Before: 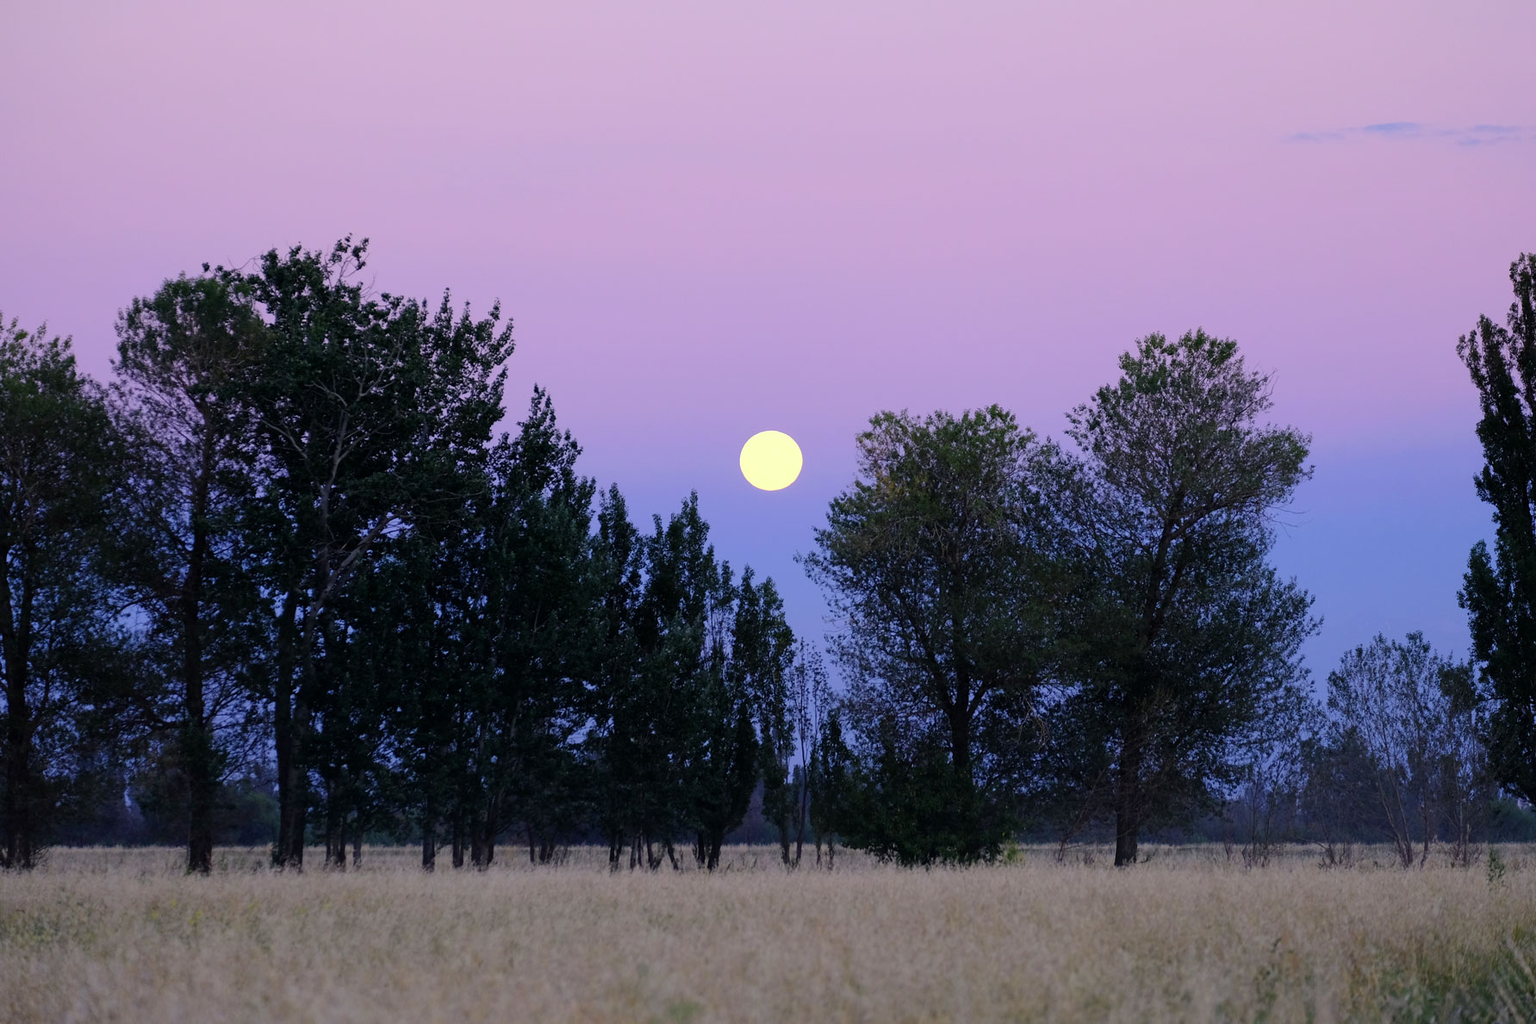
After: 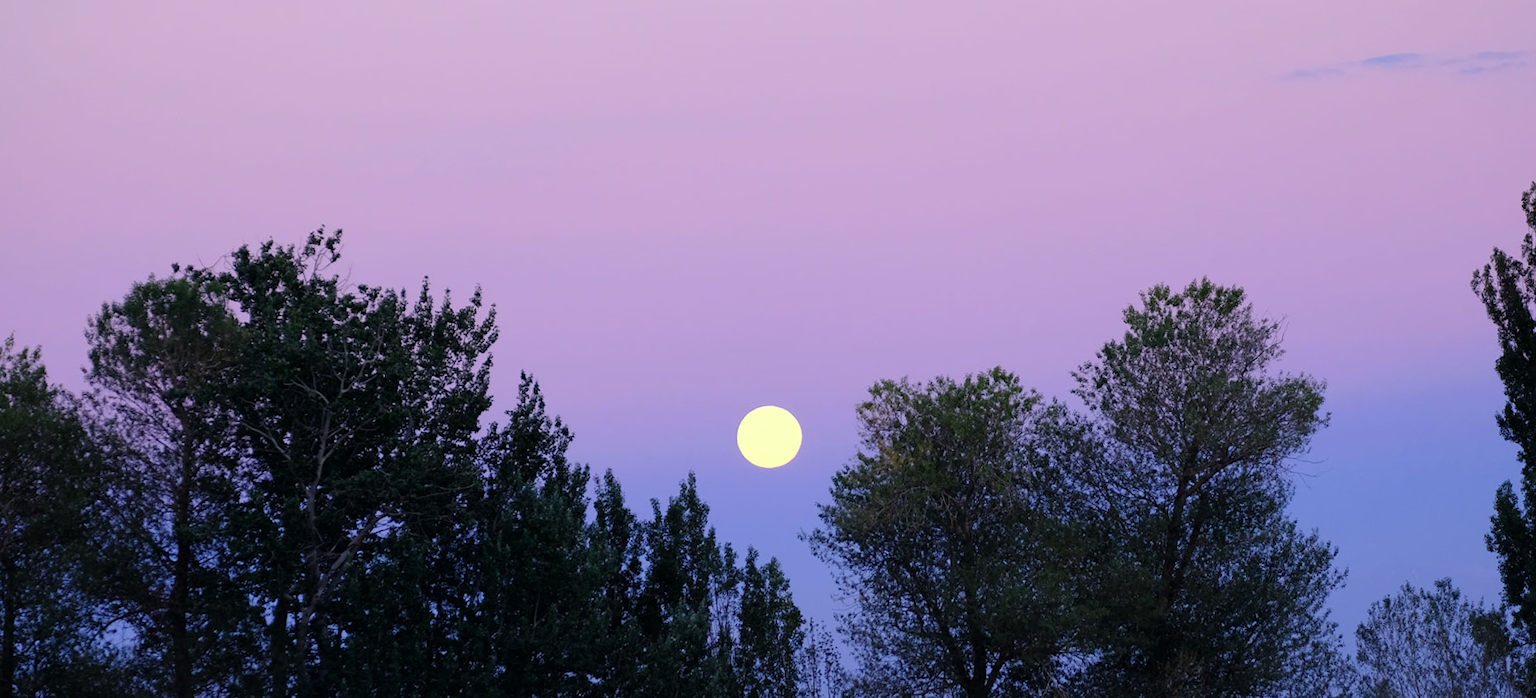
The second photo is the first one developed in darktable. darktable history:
crop: bottom 28.576%
rotate and perspective: rotation -3°, crop left 0.031, crop right 0.968, crop top 0.07, crop bottom 0.93
